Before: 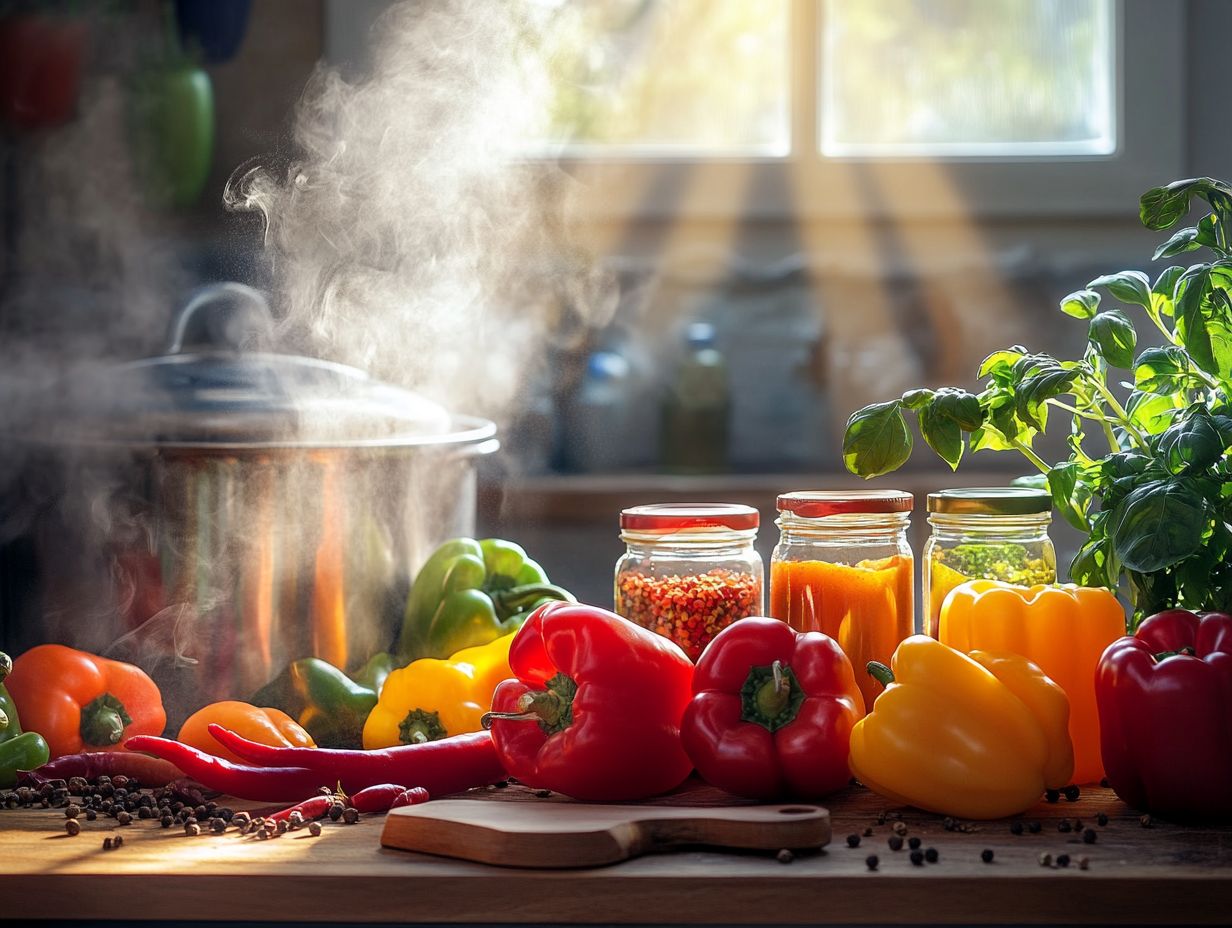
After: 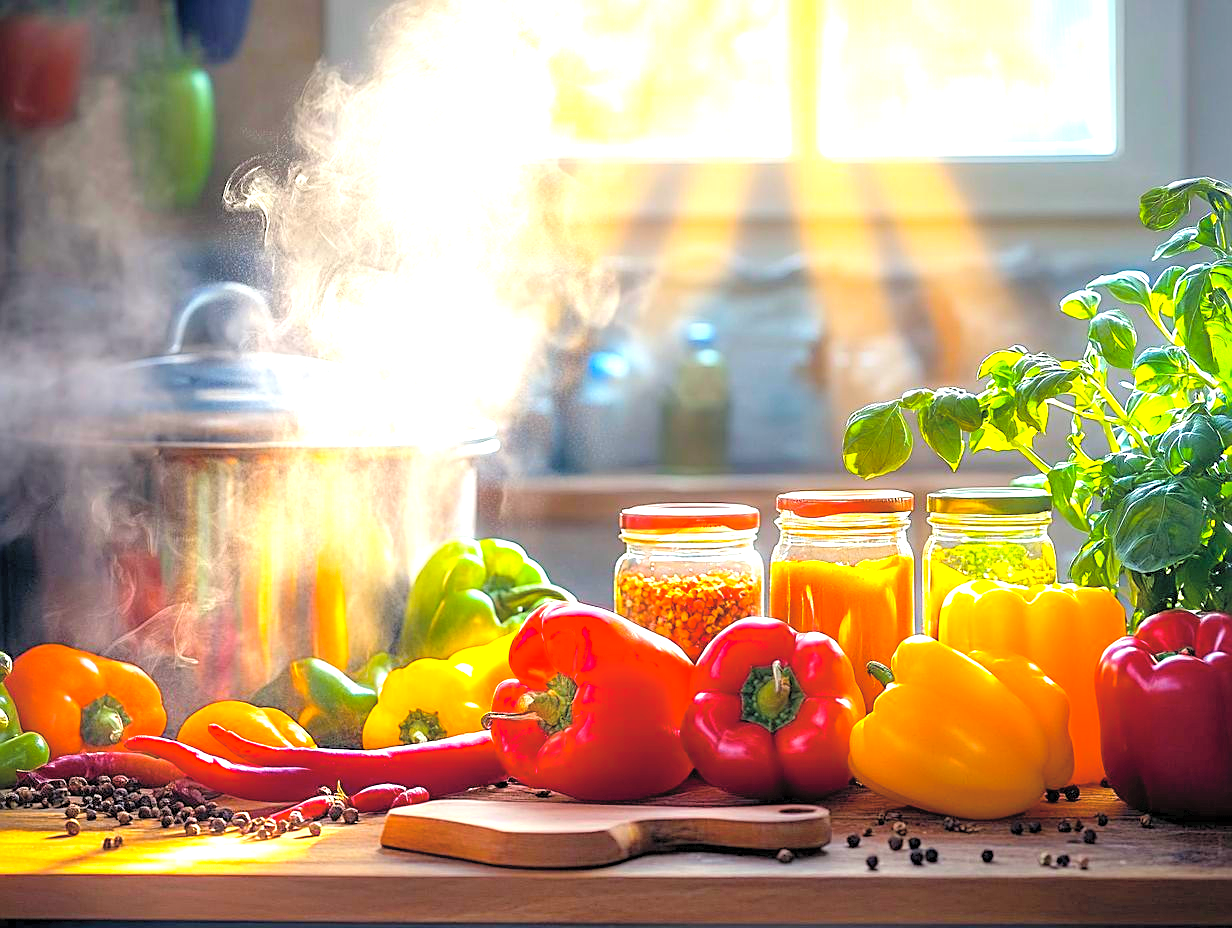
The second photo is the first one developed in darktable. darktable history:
contrast brightness saturation: brightness 0.28
sharpen: on, module defaults
color balance rgb: linear chroma grading › global chroma 20%, perceptual saturation grading › global saturation 25%, perceptual brilliance grading › global brilliance 20%, global vibrance 20%
exposure: exposure 0.493 EV, compensate highlight preservation false
